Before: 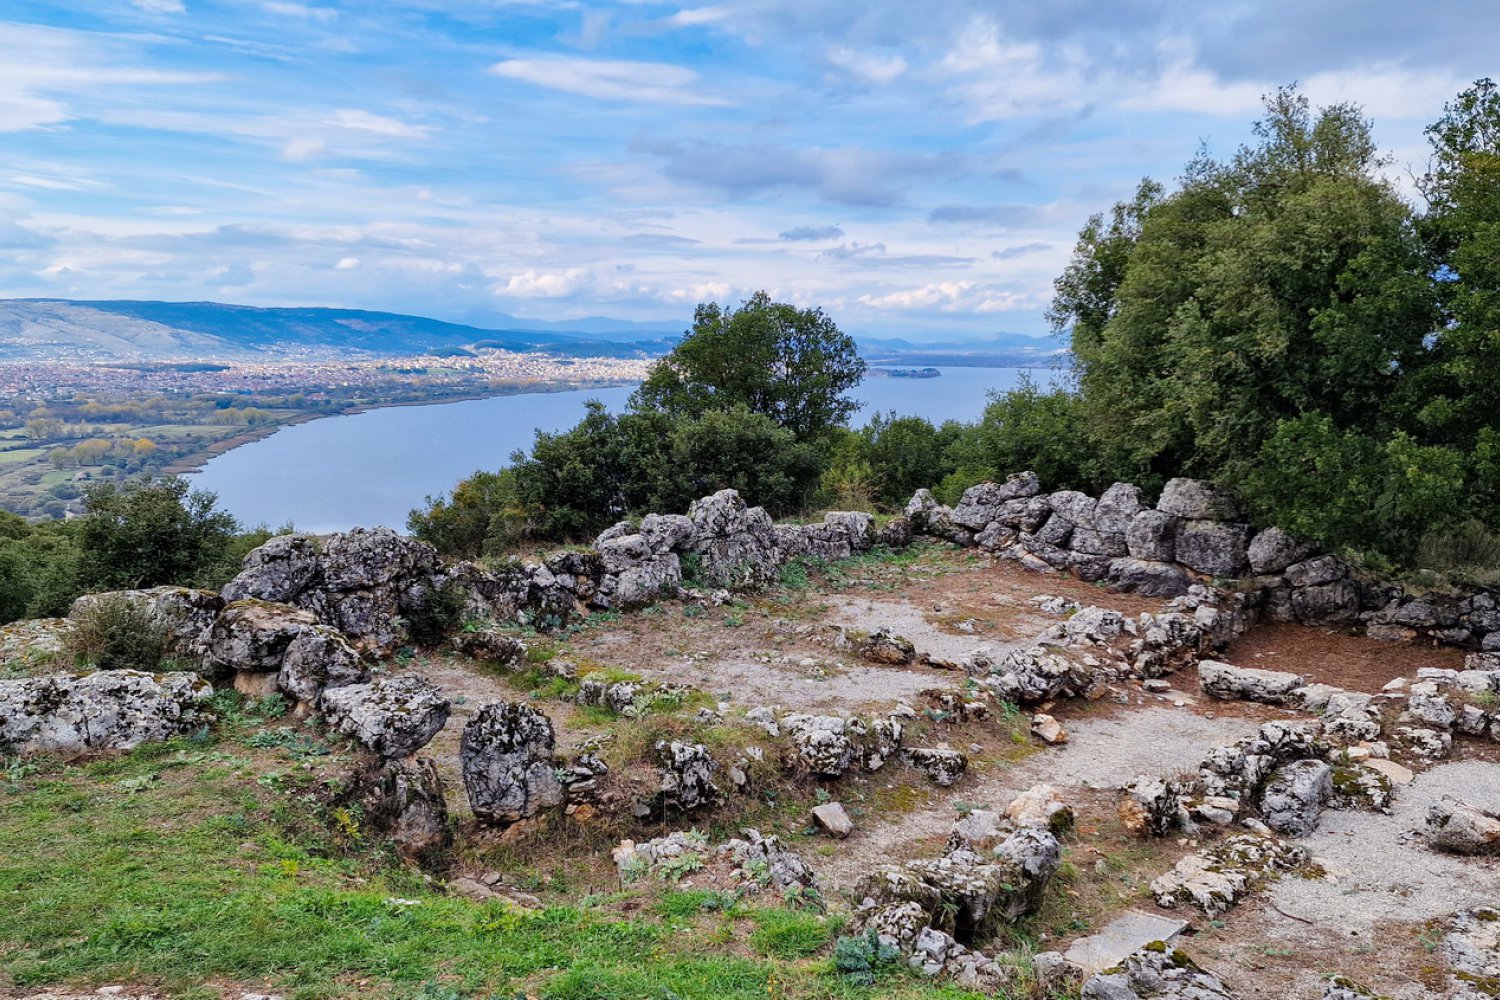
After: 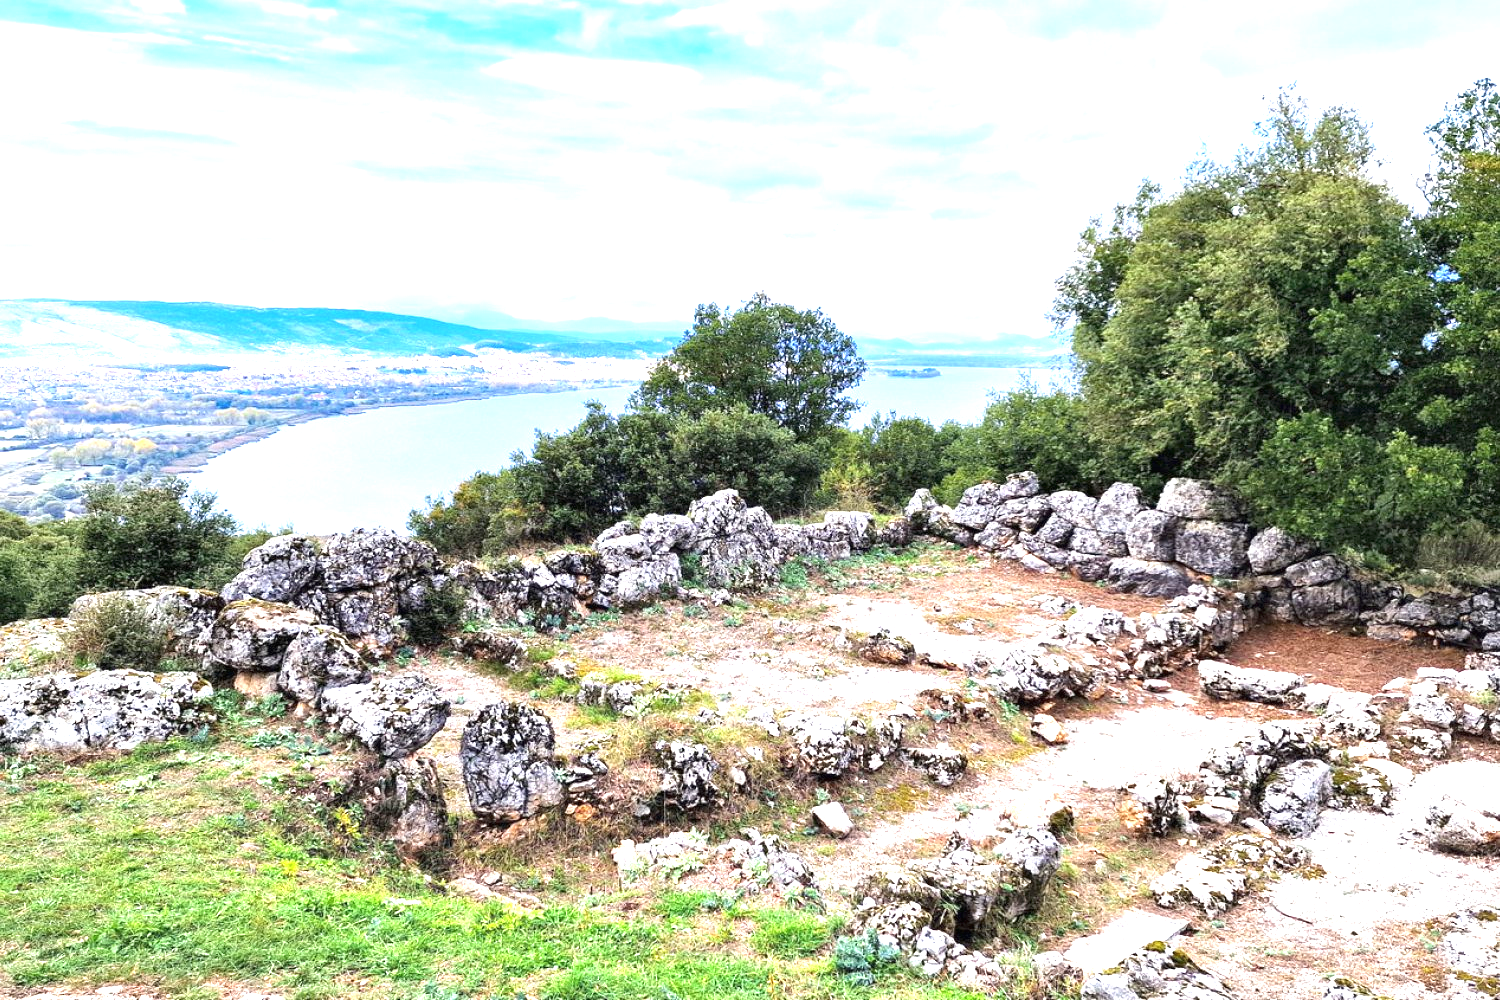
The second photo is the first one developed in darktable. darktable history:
exposure: black level correction 0, exposure 1.693 EV, compensate exposure bias true, compensate highlight preservation false
contrast brightness saturation: saturation -0.027
